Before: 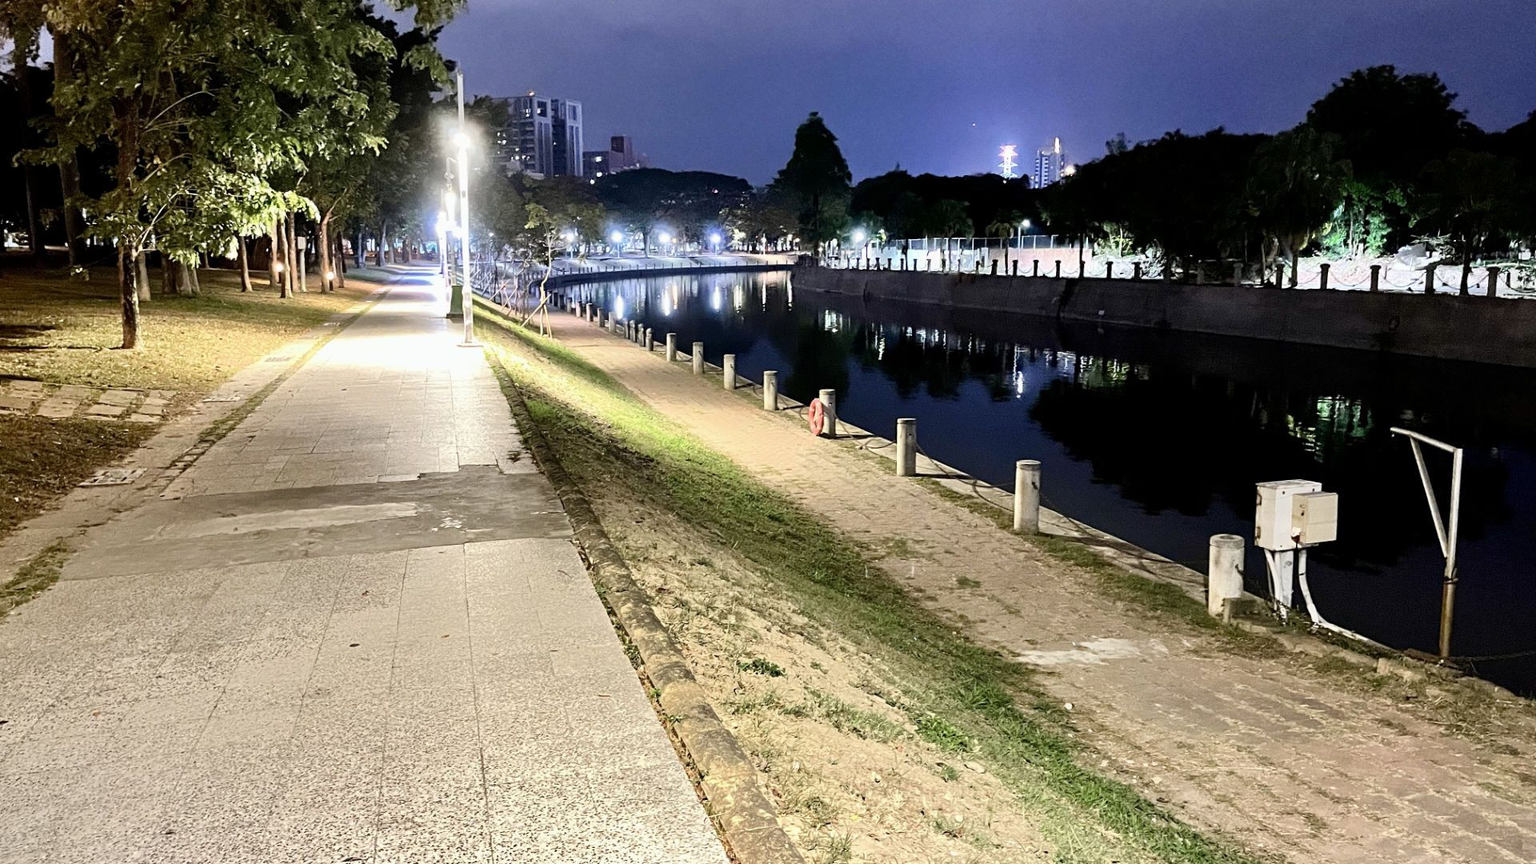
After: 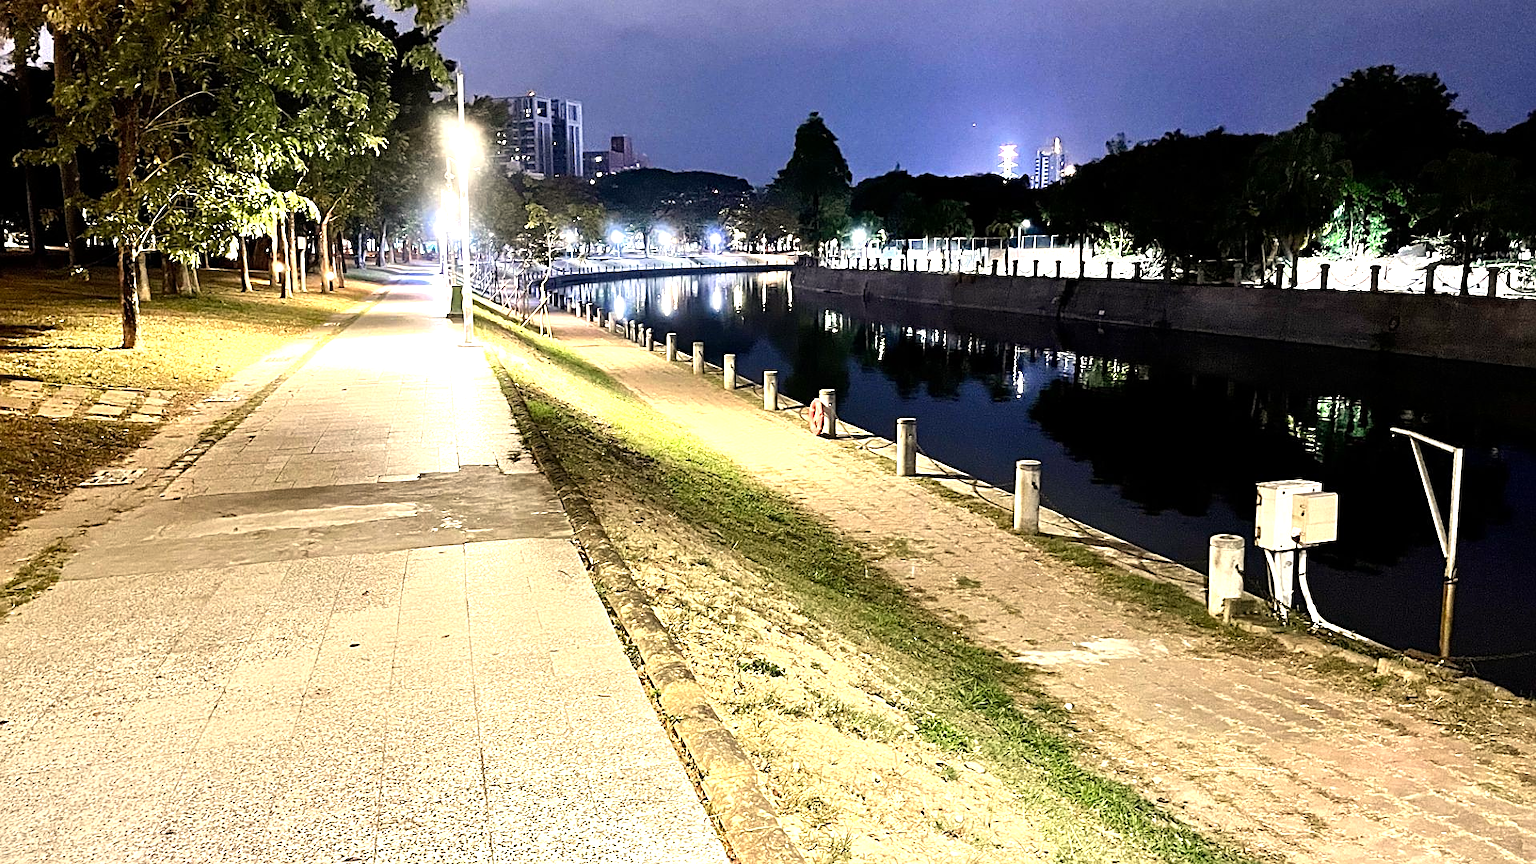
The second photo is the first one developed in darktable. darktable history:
sharpen: on, module defaults
exposure: exposure 0.559 EV, compensate highlight preservation false
color balance: contrast 8.5%, output saturation 105%
white balance: red 1.045, blue 0.932
